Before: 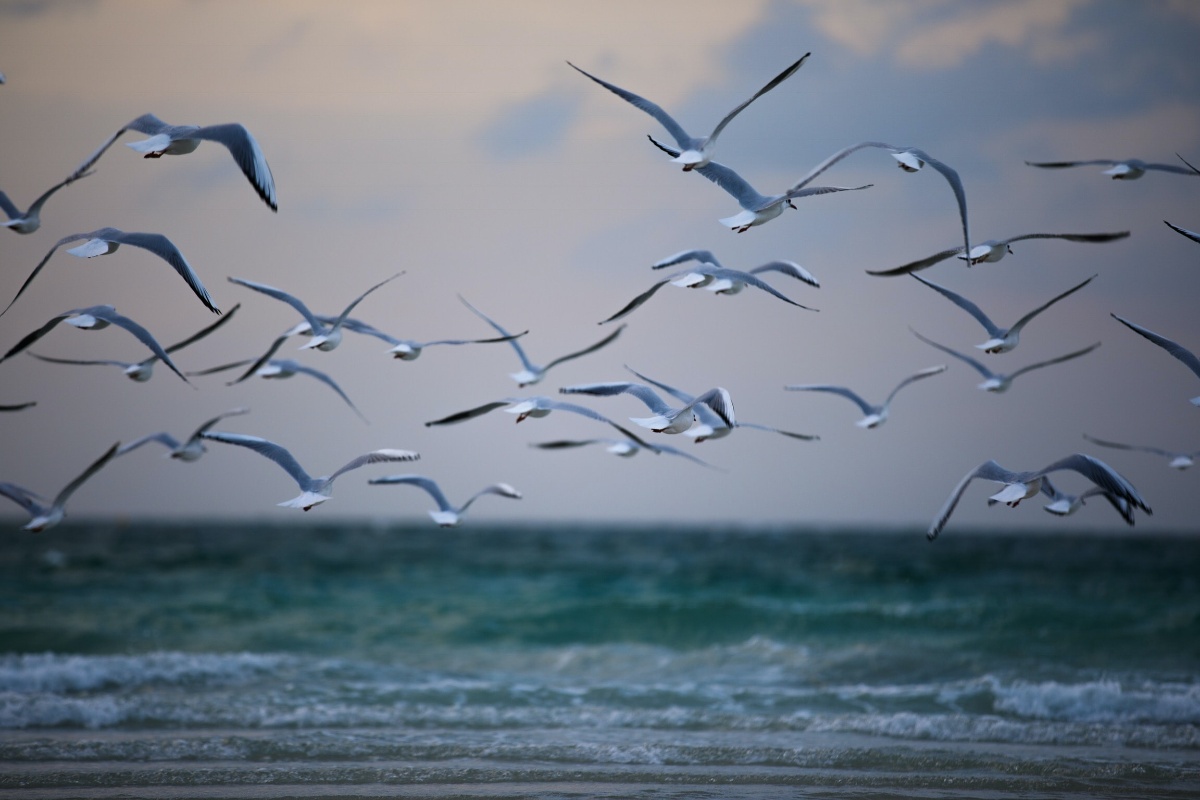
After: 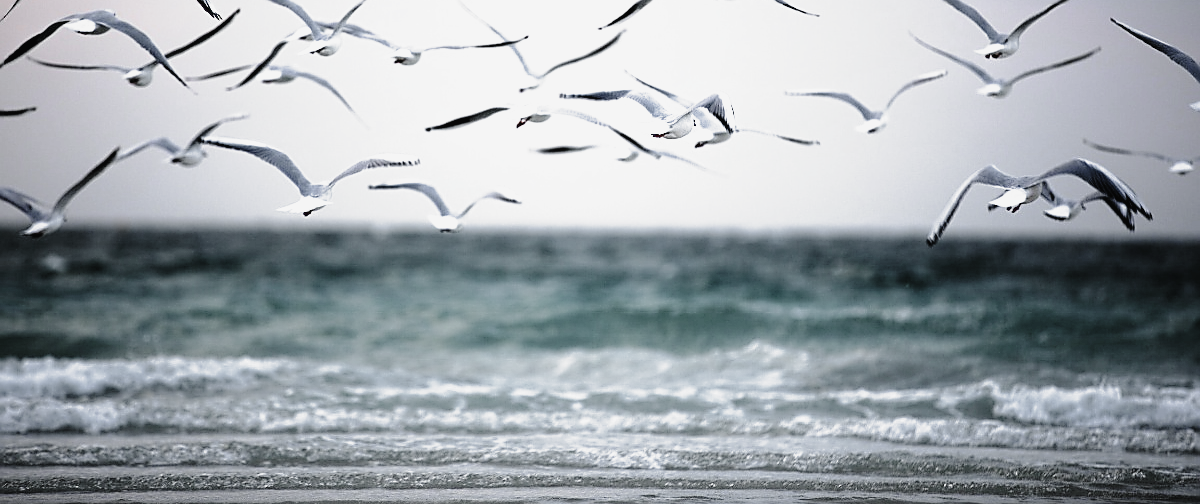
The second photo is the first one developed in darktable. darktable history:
exposure: exposure 0.941 EV, compensate highlight preservation false
sharpen: radius 1.41, amount 1.237, threshold 0.715
crop and rotate: top 36.952%
color zones: curves: ch0 [(0, 0.48) (0.209, 0.398) (0.305, 0.332) (0.429, 0.493) (0.571, 0.5) (0.714, 0.5) (0.857, 0.5) (1, 0.48)]; ch1 [(0, 0.736) (0.143, 0.625) (0.225, 0.371) (0.429, 0.256) (0.571, 0.241) (0.714, 0.213) (0.857, 0.48) (1, 0.736)]; ch2 [(0, 0.448) (0.143, 0.498) (0.286, 0.5) (0.429, 0.5) (0.571, 0.5) (0.714, 0.5) (0.857, 0.5) (1, 0.448)]
tone curve: curves: ch0 [(0, 0.015) (0.084, 0.074) (0.162, 0.165) (0.304, 0.382) (0.466, 0.576) (0.654, 0.741) (0.848, 0.906) (0.984, 0.963)]; ch1 [(0, 0) (0.34, 0.235) (0.46, 0.46) (0.515, 0.502) (0.553, 0.567) (0.764, 0.815) (1, 1)]; ch2 [(0, 0) (0.44, 0.458) (0.479, 0.492) (0.524, 0.507) (0.547, 0.579) (0.673, 0.712) (1, 1)], preserve colors none
filmic rgb: black relative exposure -8.19 EV, white relative exposure 2.2 EV, threshold 3.02 EV, target white luminance 99.948%, hardness 7.18, latitude 75.58%, contrast 1.321, highlights saturation mix -2.74%, shadows ↔ highlights balance 29.97%, color science v5 (2021), contrast in shadows safe, contrast in highlights safe, enable highlight reconstruction true
